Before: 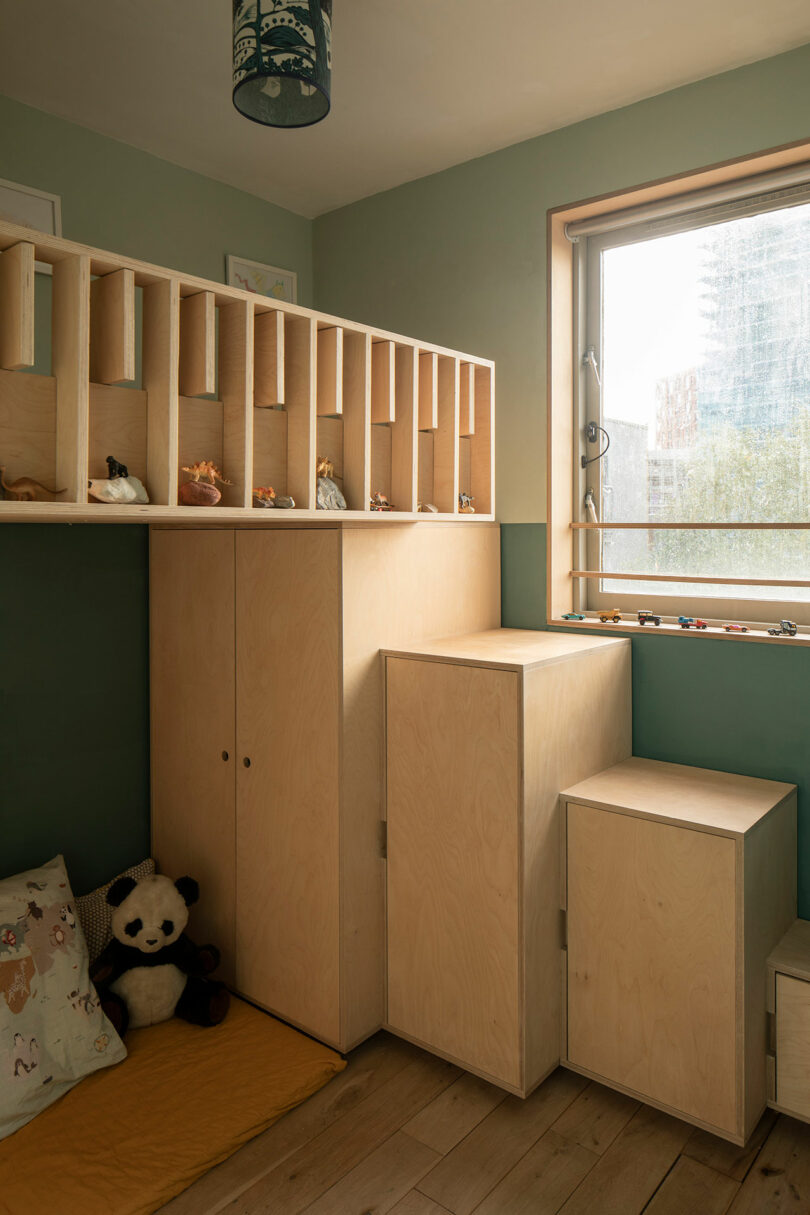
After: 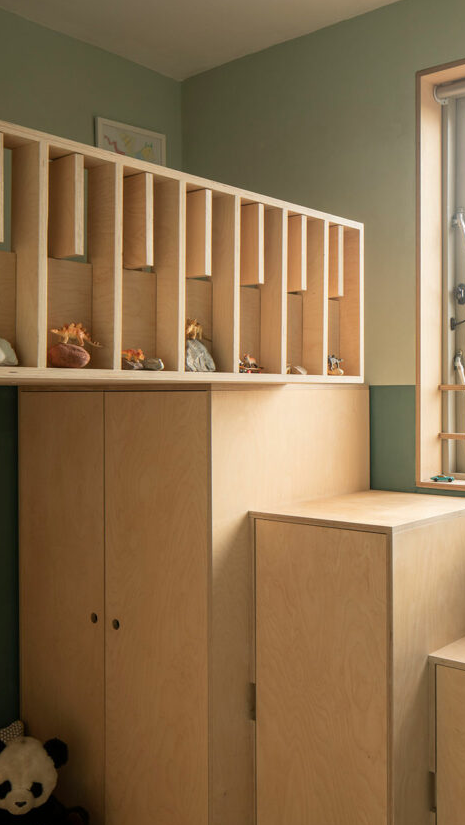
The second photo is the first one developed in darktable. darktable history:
crop: left 16.256%, top 11.359%, right 26.275%, bottom 20.69%
